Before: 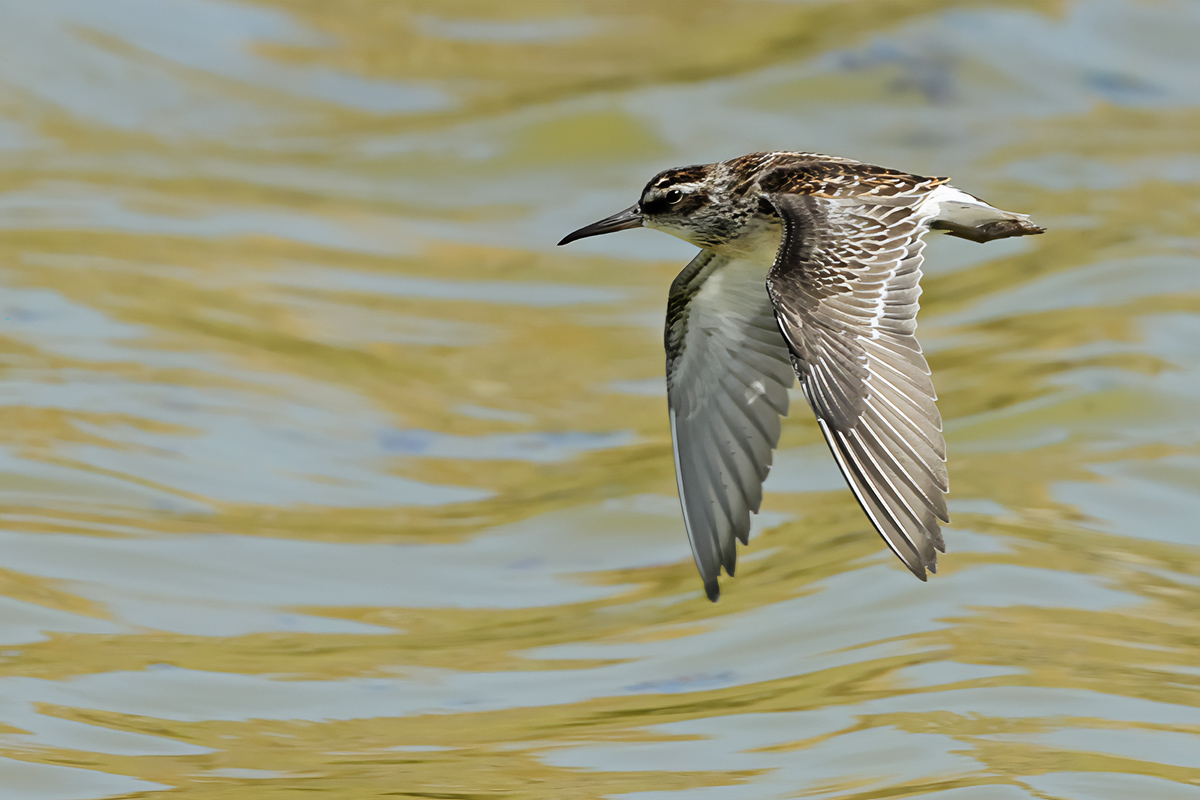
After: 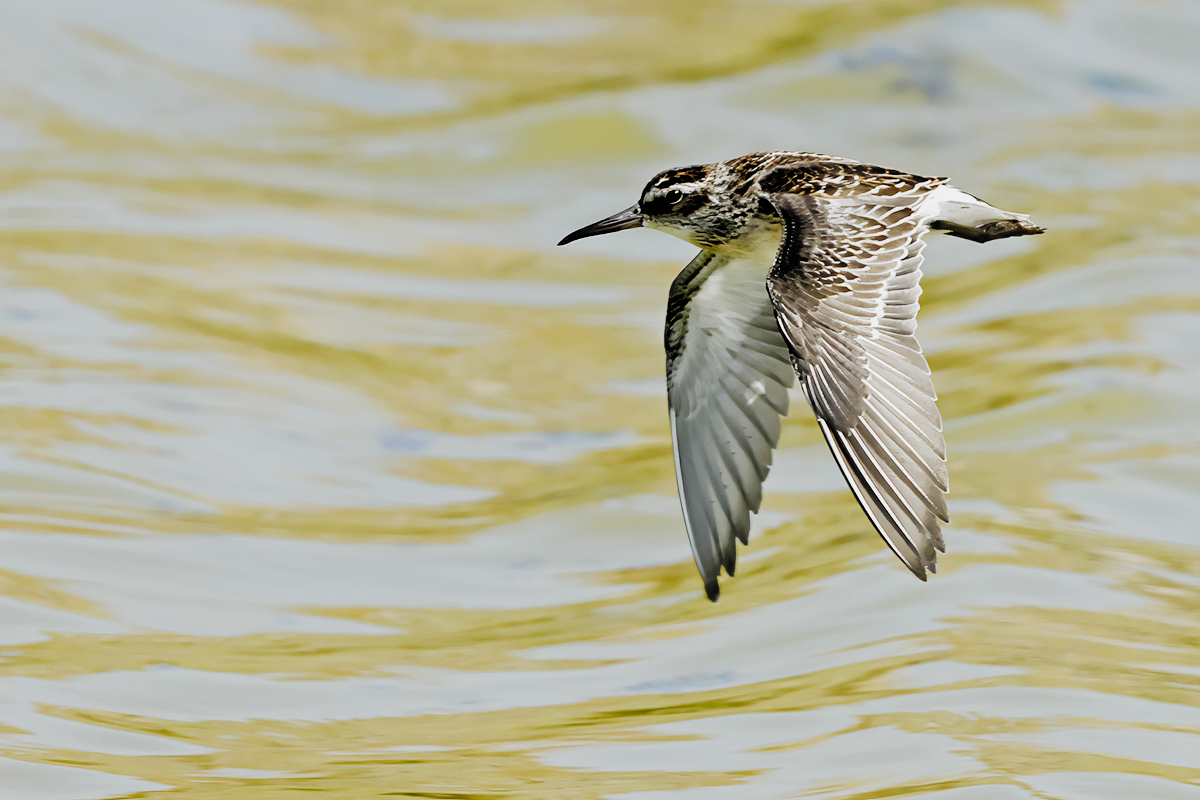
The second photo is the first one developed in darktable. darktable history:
filmic rgb: black relative exposure -5.01 EV, white relative exposure 3.97 EV, threshold 3 EV, hardness 2.89, contrast 1.298, highlights saturation mix -29.78%, add noise in highlights 0.001, preserve chrominance no, color science v3 (2019), use custom middle-gray values true, contrast in highlights soft, enable highlight reconstruction true
color correction: highlights b* 0.039, saturation 1.06
exposure: black level correction -0.002, exposure 1.112 EV, compensate exposure bias true, compensate highlight preservation false
